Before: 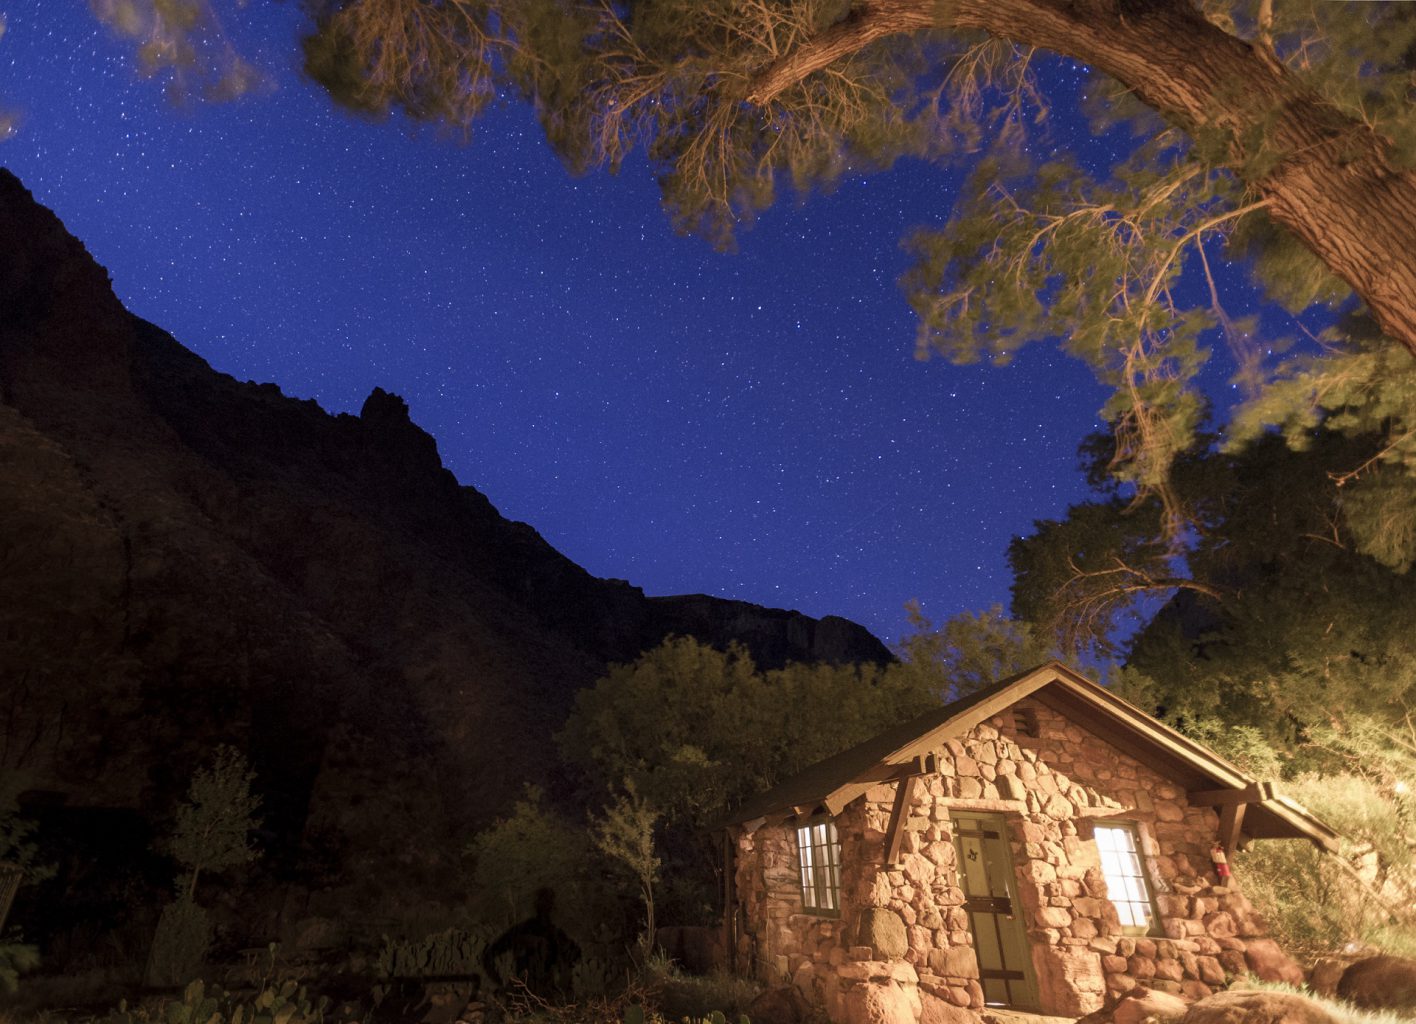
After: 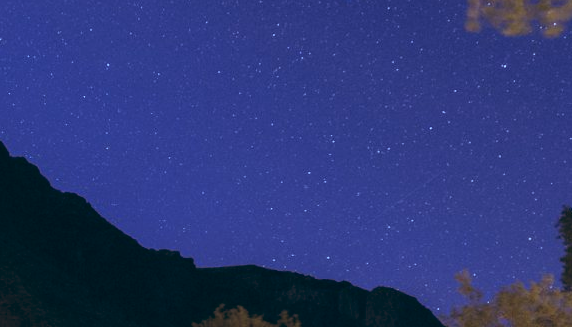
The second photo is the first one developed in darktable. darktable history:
color balance: lift [1.003, 0.993, 1.001, 1.007], gamma [1.018, 1.072, 0.959, 0.928], gain [0.974, 0.873, 1.031, 1.127]
crop: left 31.751%, top 32.172%, right 27.8%, bottom 35.83%
